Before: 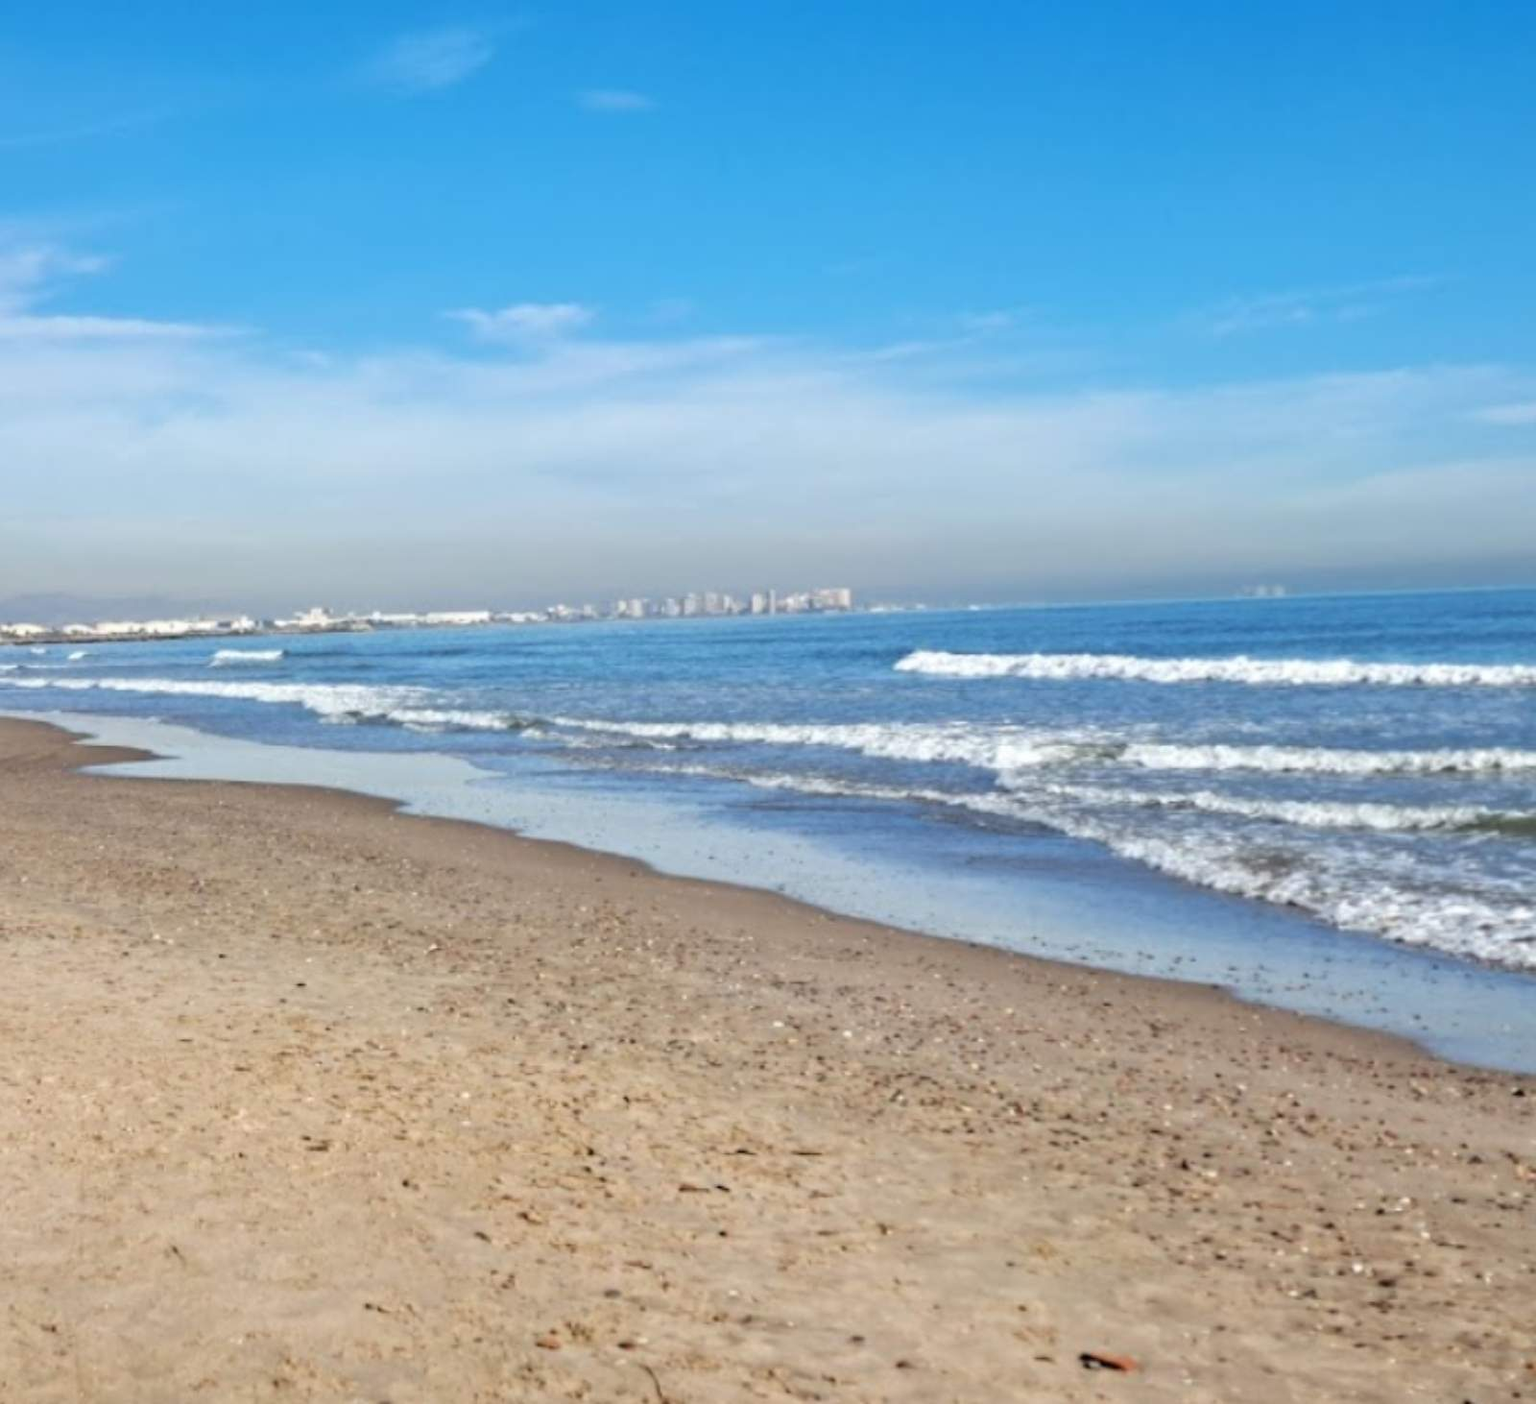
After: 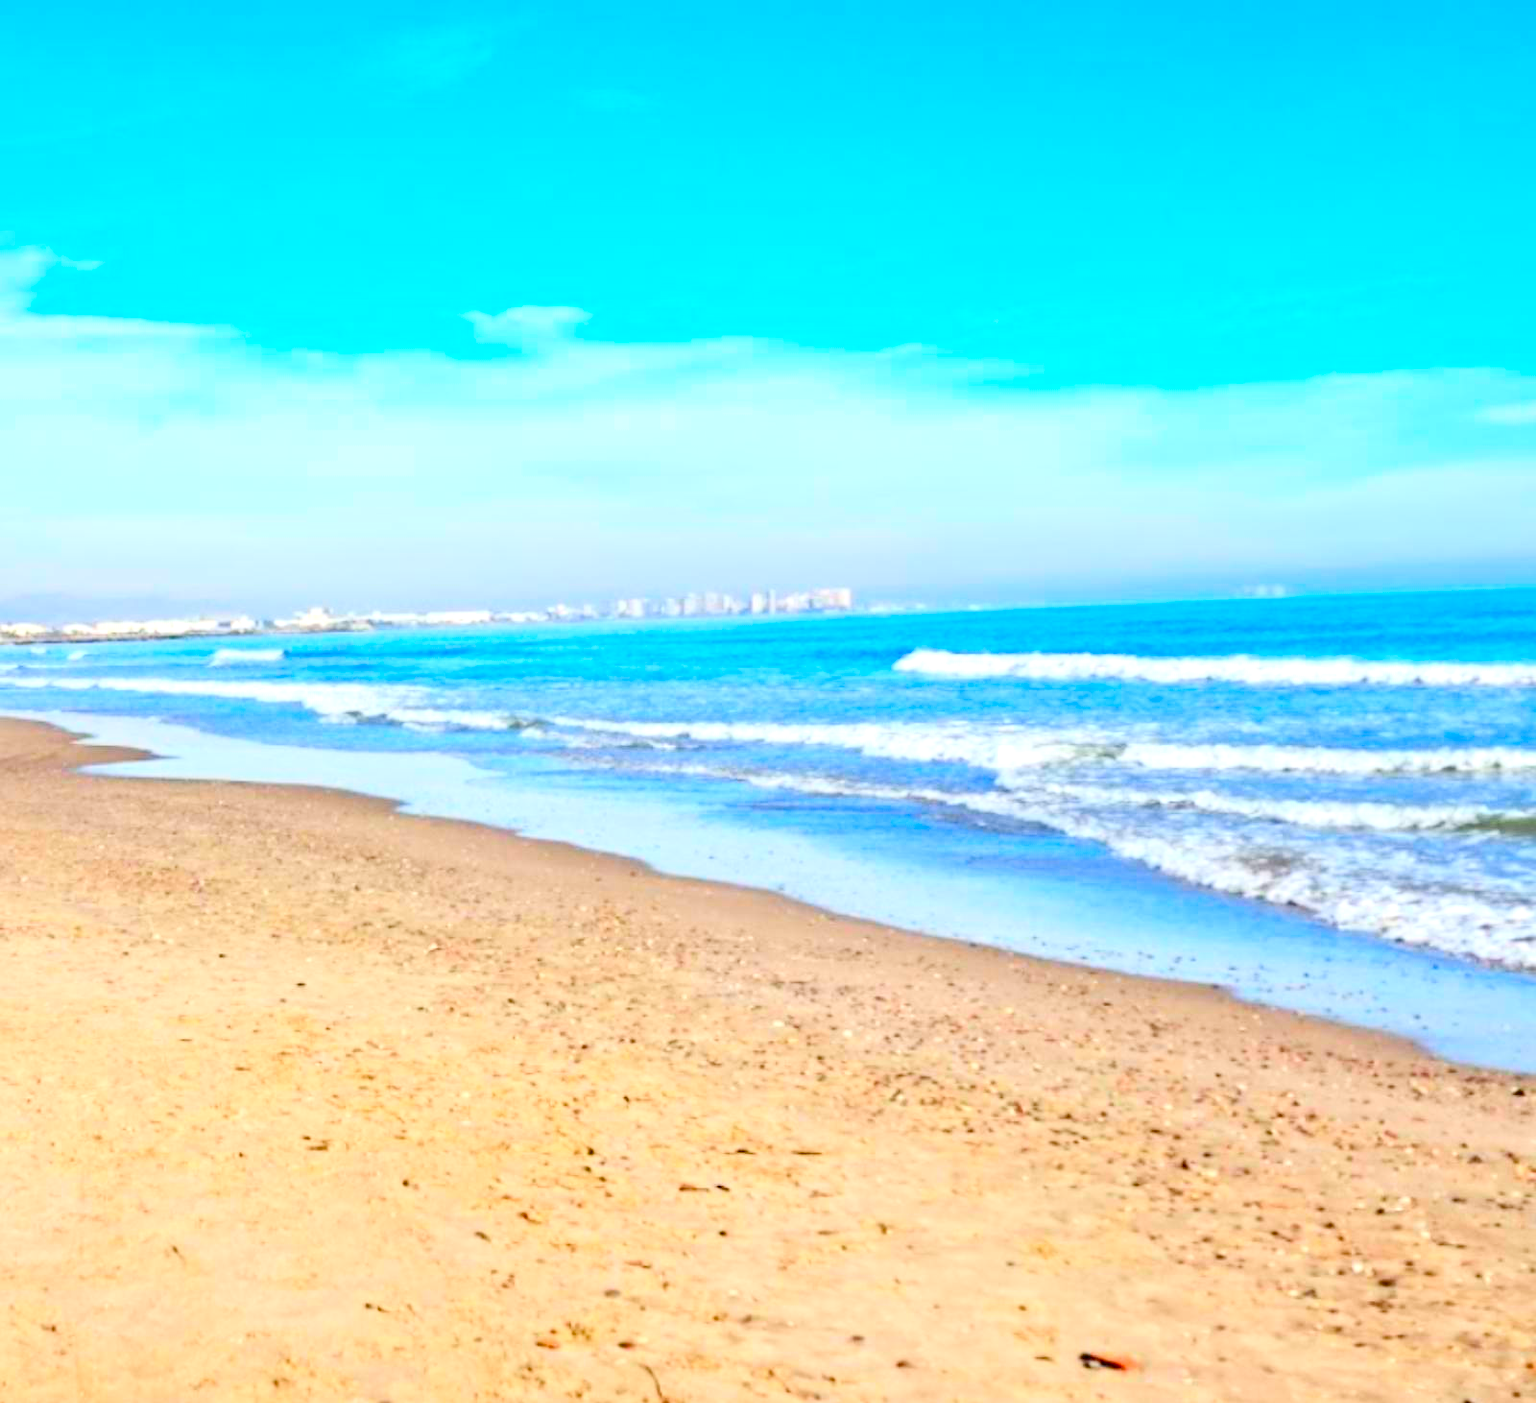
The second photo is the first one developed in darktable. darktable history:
exposure: black level correction 0, exposure 0.5 EV, compensate exposure bias true, compensate highlight preservation false
contrast brightness saturation: contrast 0.2, brightness 0.2, saturation 0.8
tone equalizer: on, module defaults
color balance rgb: perceptual saturation grading › global saturation 20%, perceptual saturation grading › highlights -25%, perceptual saturation grading › shadows 25%
